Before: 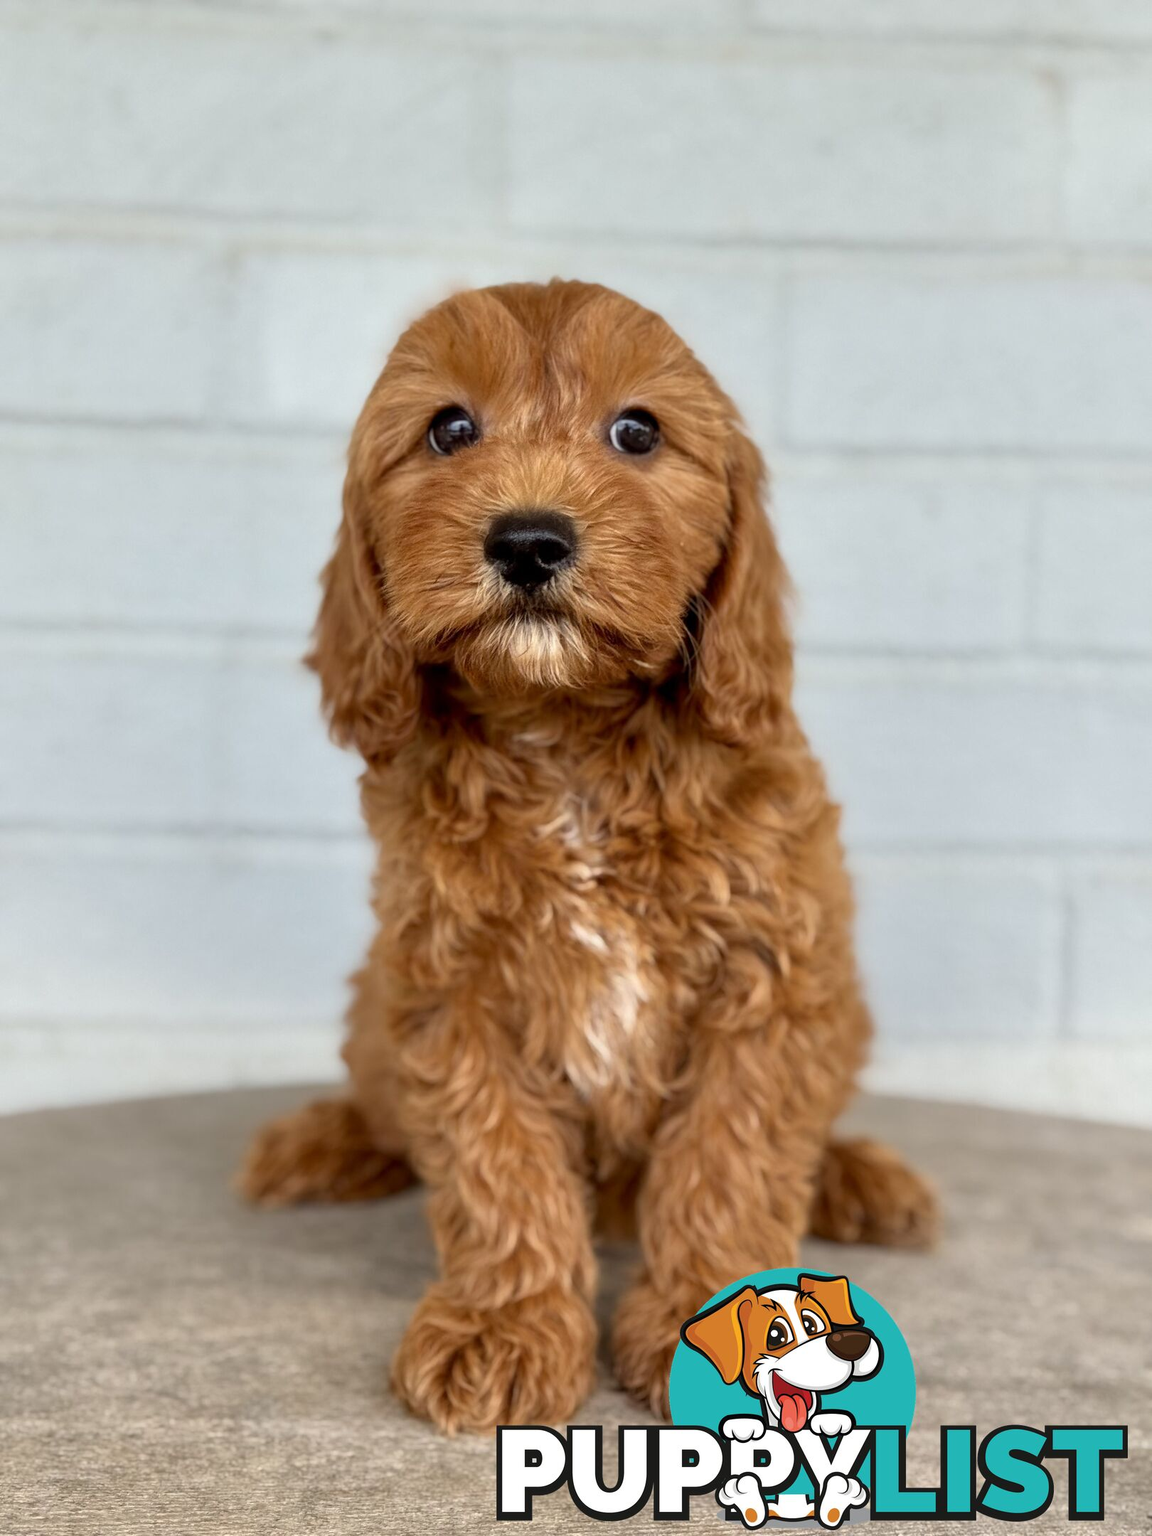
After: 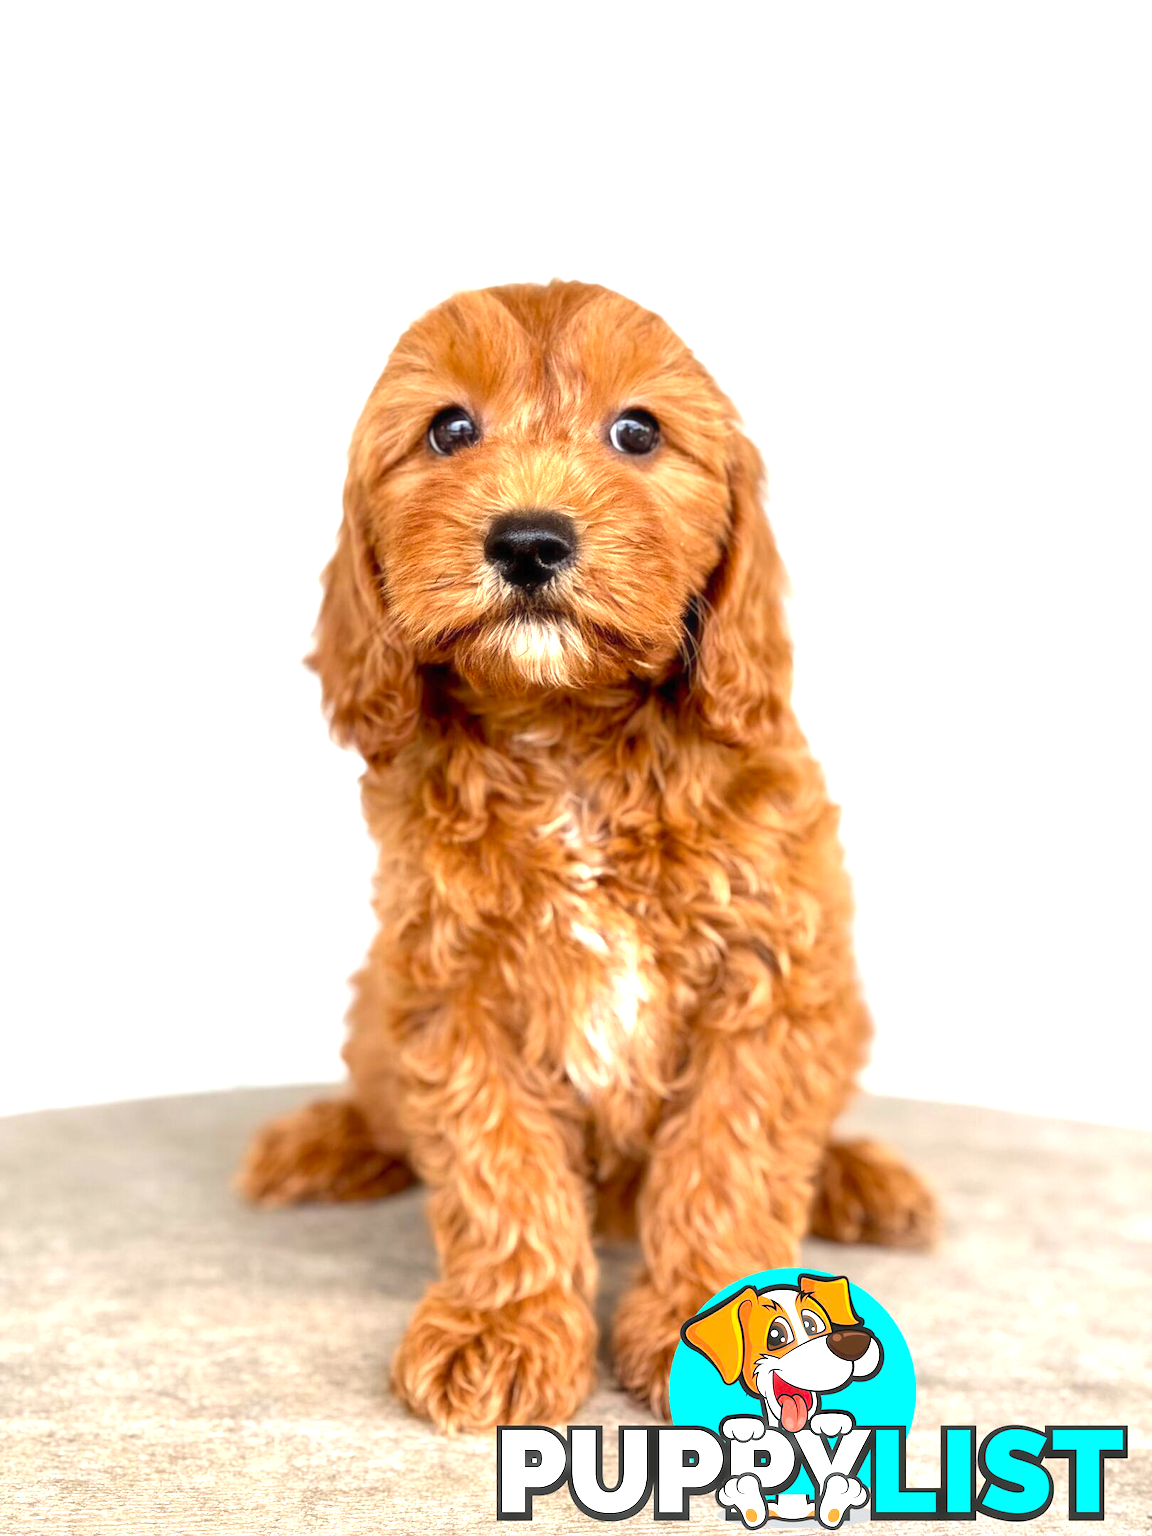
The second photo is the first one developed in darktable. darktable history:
haze removal: strength -0.063, compatibility mode true, adaptive false
exposure: black level correction 0, exposure 1.2 EV, compensate highlight preservation false
